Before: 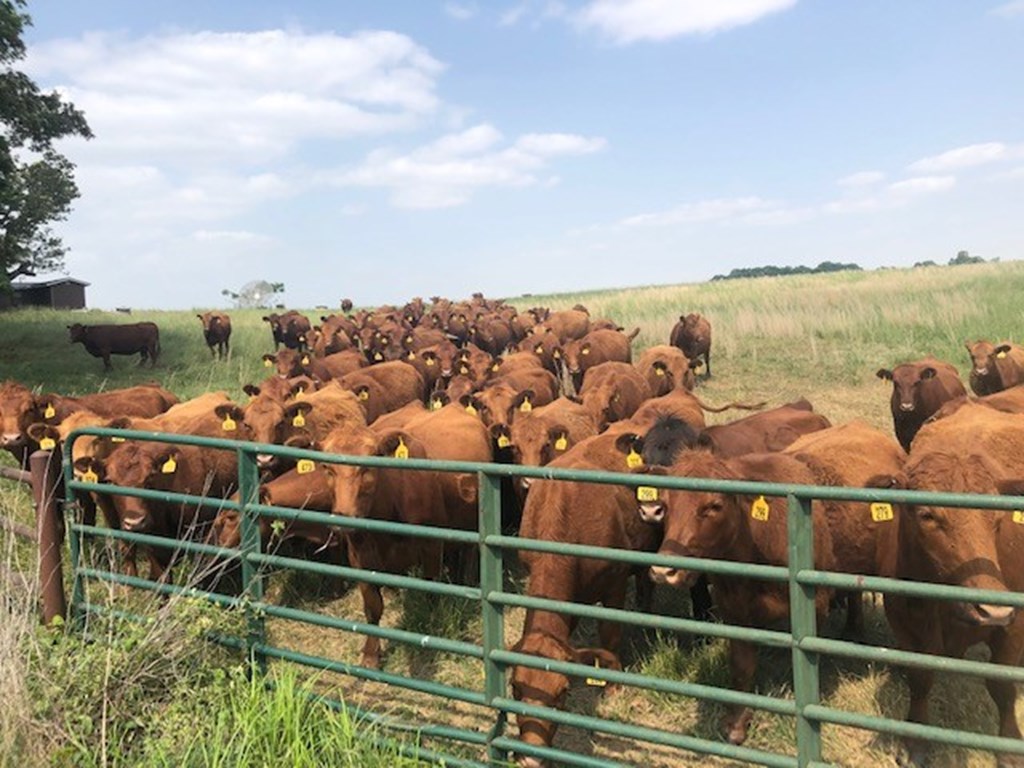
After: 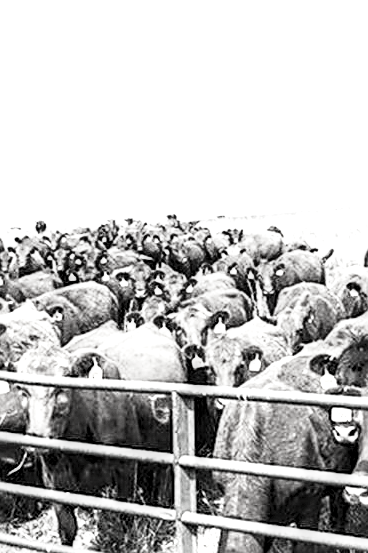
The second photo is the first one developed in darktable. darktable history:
shadows and highlights: shadows 59.8, soften with gaussian
exposure: exposure 1 EV, compensate highlight preservation false
crop and rotate: left 29.906%, top 10.296%, right 34.059%, bottom 17.658%
sharpen: radius 2.542, amount 0.639
local contrast: highlights 21%, shadows 71%, detail 170%
base curve: curves: ch0 [(0, 0) (0.026, 0.03) (0.109, 0.232) (0.351, 0.748) (0.669, 0.968) (1, 1)], preserve colors none
contrast brightness saturation: saturation -0.983
haze removal: compatibility mode true, adaptive false
